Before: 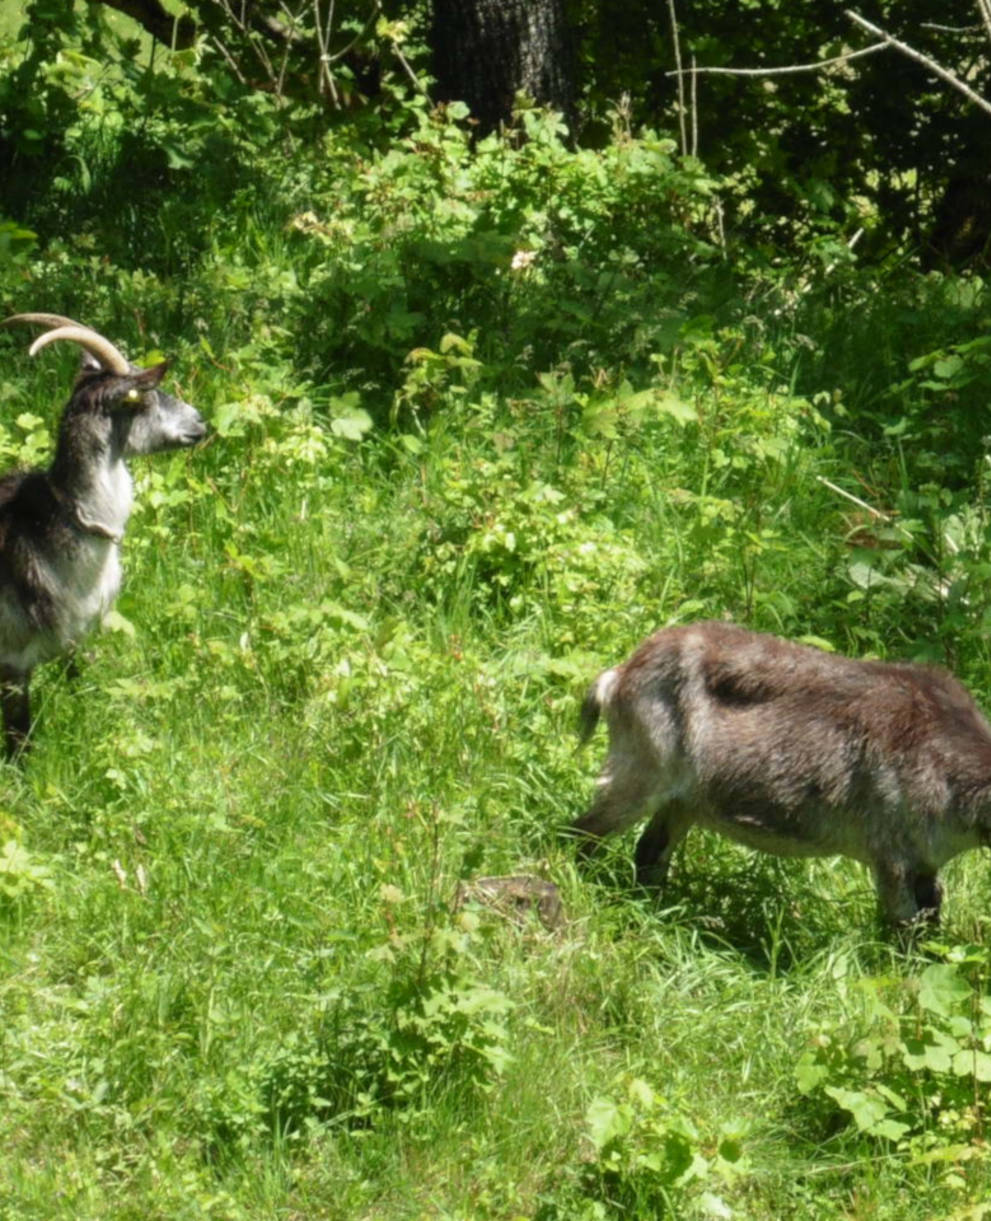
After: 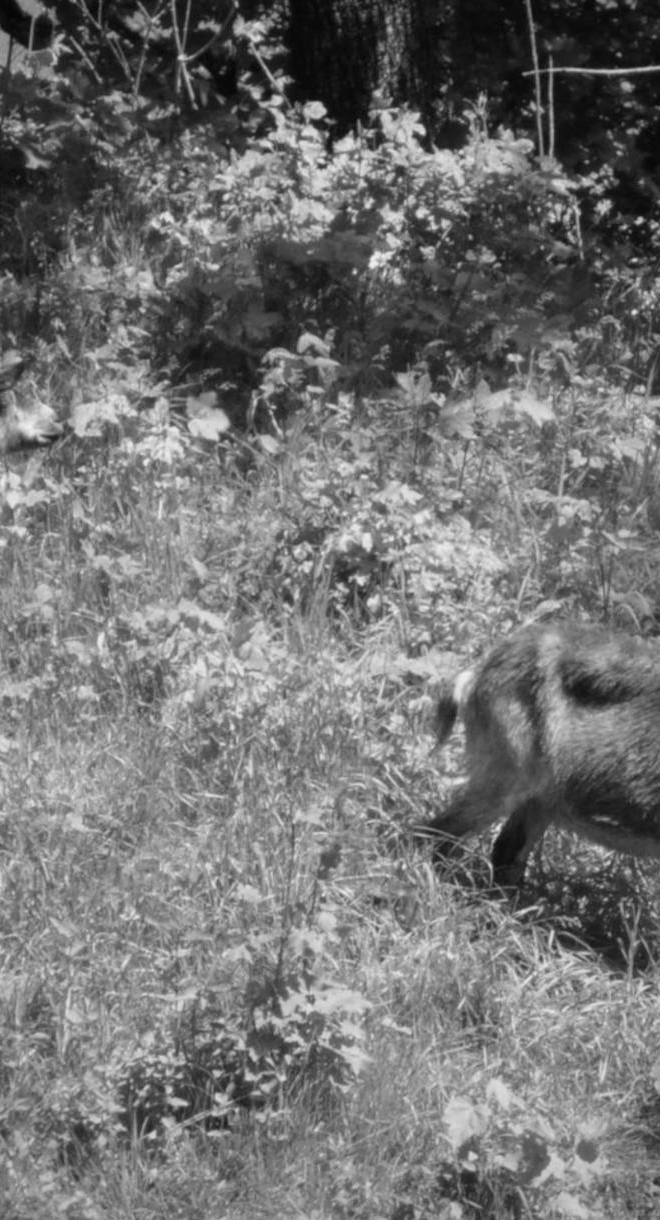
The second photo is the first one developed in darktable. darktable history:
monochrome: on, module defaults
crop and rotate: left 14.436%, right 18.898%
vignetting: on, module defaults
exposure: exposure -0.177 EV, compensate highlight preservation false
